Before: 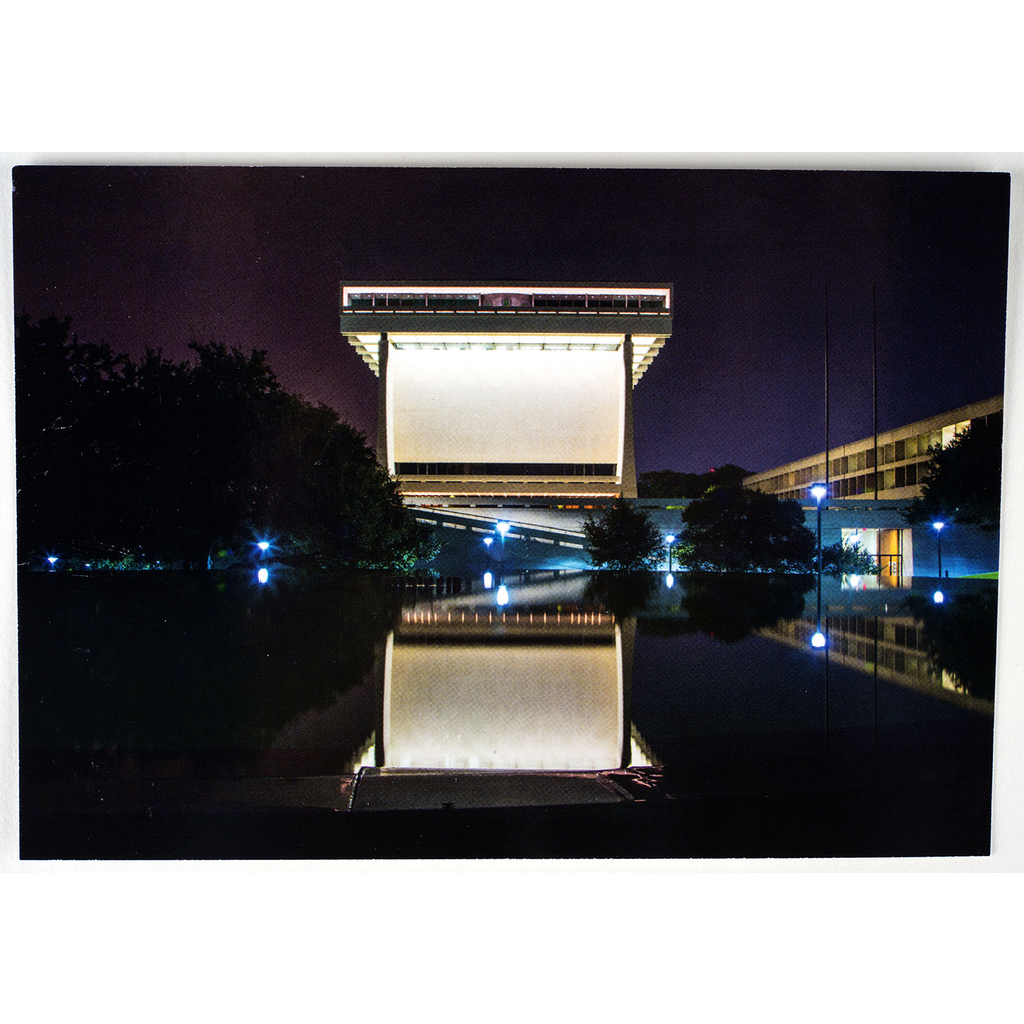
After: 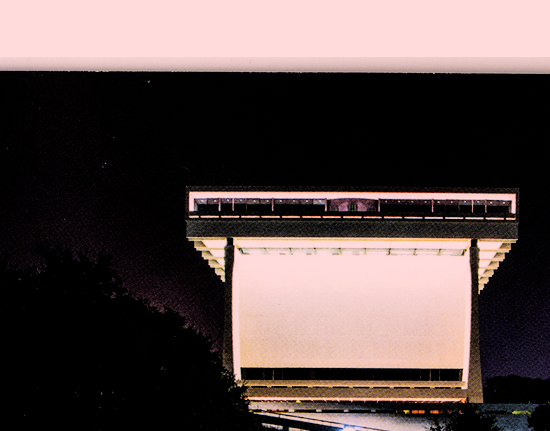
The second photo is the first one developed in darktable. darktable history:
filmic rgb: black relative exposure -5.03 EV, white relative exposure 4 EV, threshold 5.98 EV, hardness 2.88, contrast 1.3, highlights saturation mix -29.12%, enable highlight reconstruction true
crop: left 15.105%, top 9.313%, right 31.096%, bottom 48.555%
color correction: highlights a* 14.67, highlights b* 4.8
